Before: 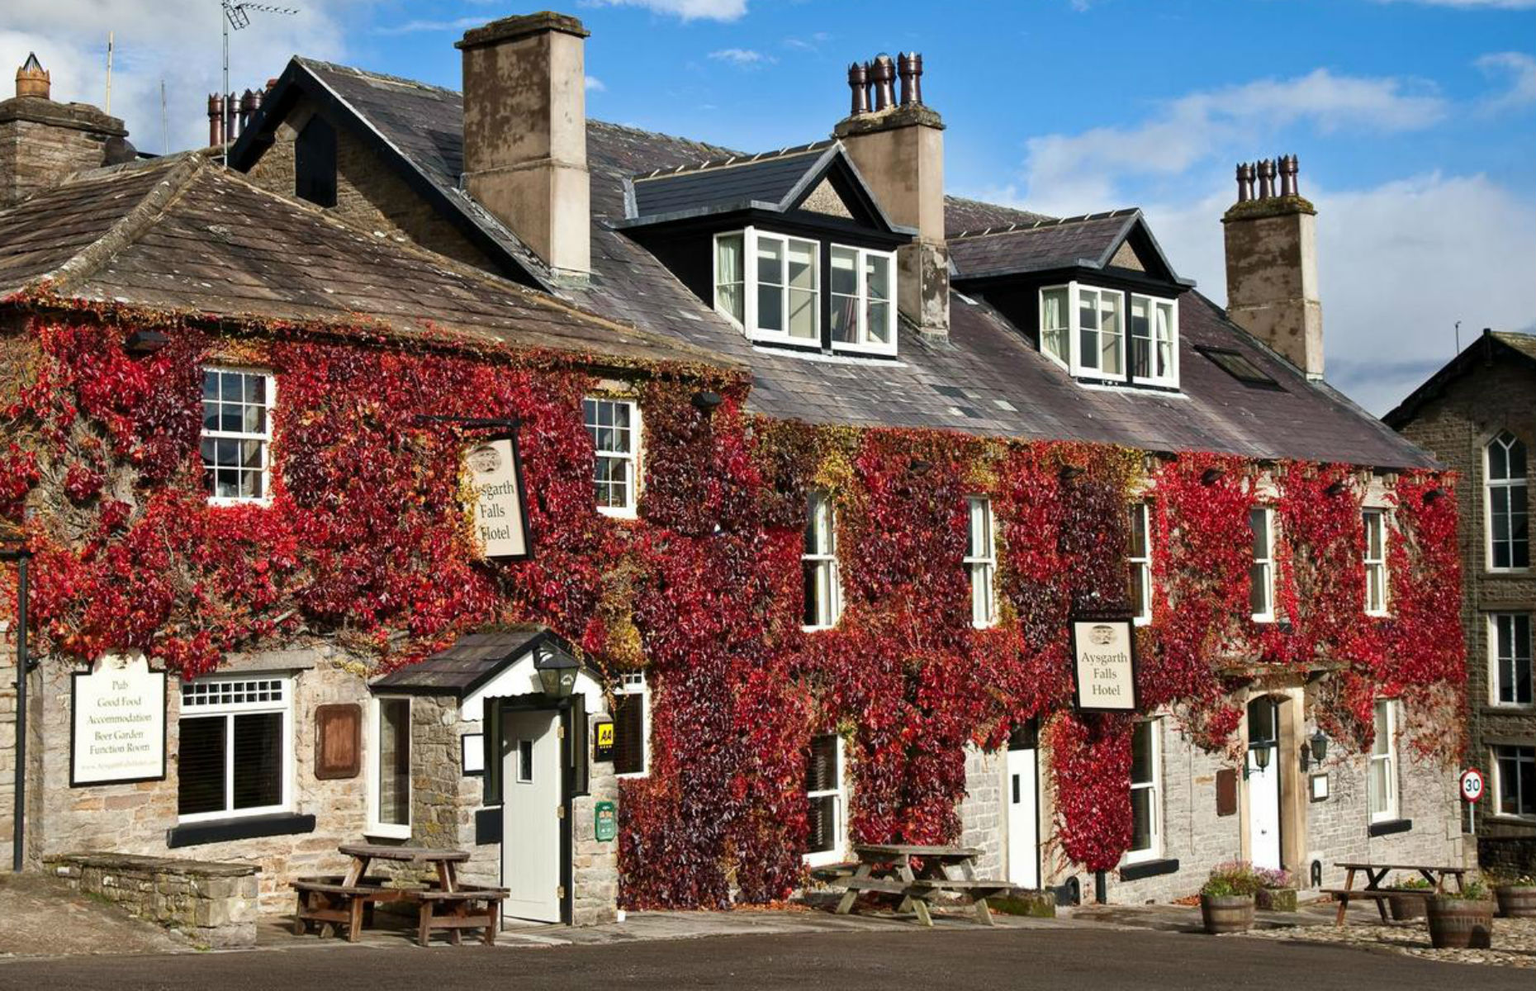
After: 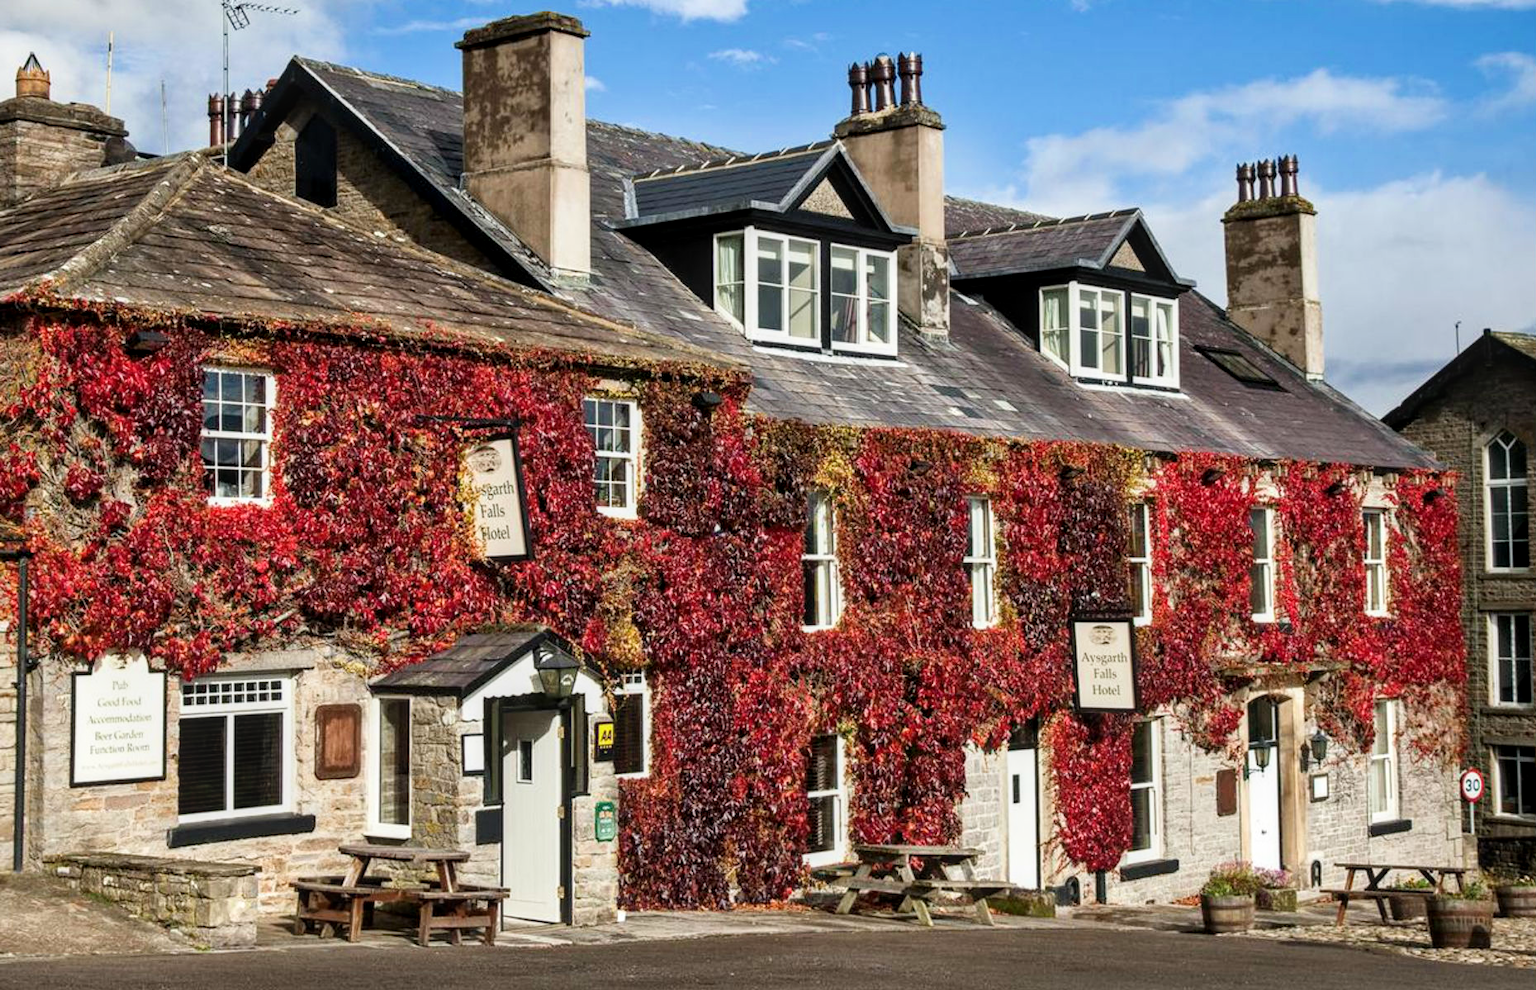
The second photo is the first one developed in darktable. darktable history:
filmic rgb: black relative exposure -11.36 EV, white relative exposure 3.25 EV, hardness 6.78
local contrast: on, module defaults
exposure: exposure 0.355 EV, compensate highlight preservation false
